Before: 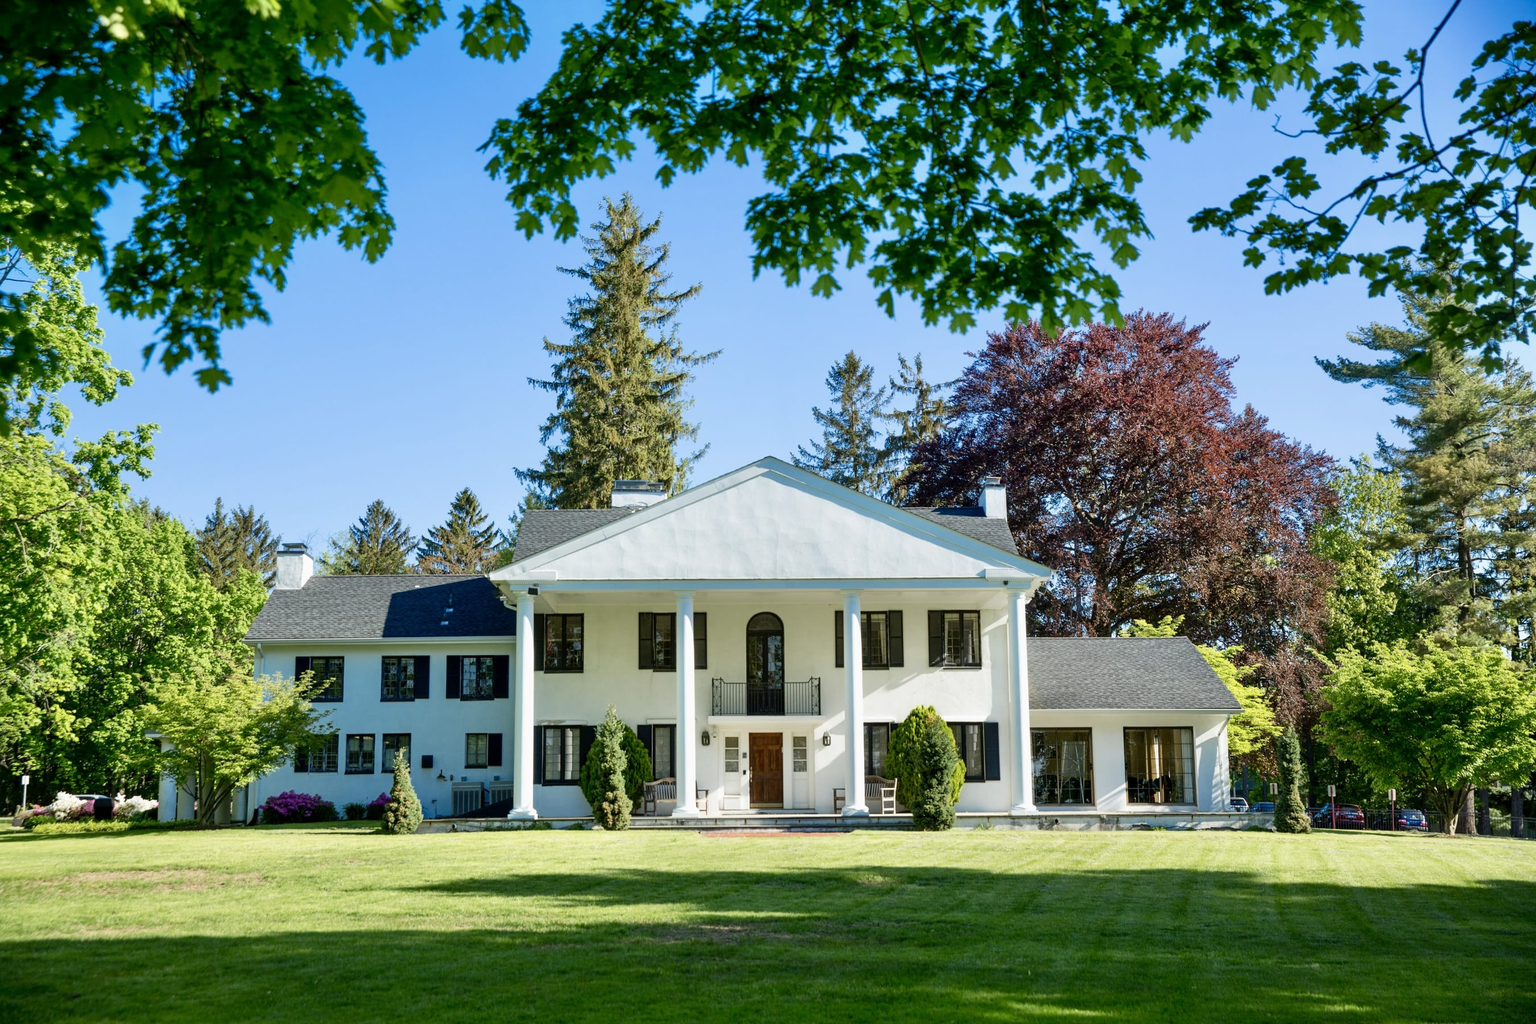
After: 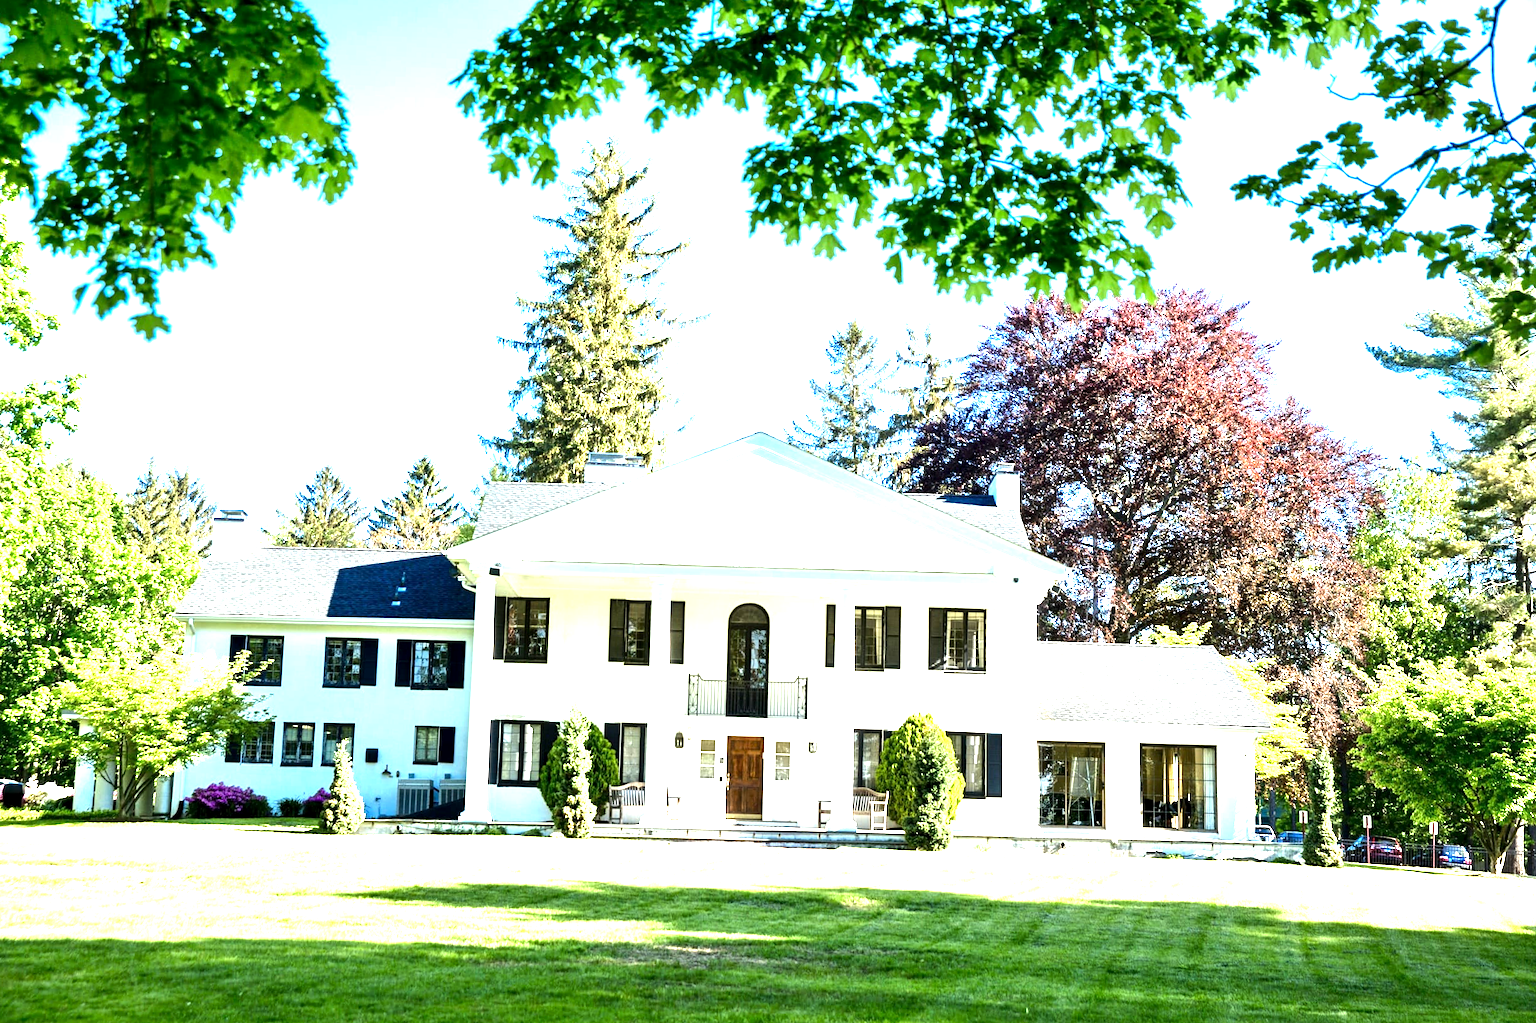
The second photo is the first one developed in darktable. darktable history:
tone equalizer: -8 EV -0.75 EV, -7 EV -0.7 EV, -6 EV -0.6 EV, -5 EV -0.4 EV, -3 EV 0.4 EV, -2 EV 0.6 EV, -1 EV 0.7 EV, +0 EV 0.75 EV, edges refinement/feathering 500, mask exposure compensation -1.57 EV, preserve details no
crop and rotate: angle -1.96°, left 3.097%, top 4.154%, right 1.586%, bottom 0.529%
exposure: black level correction 0.001, exposure 1.719 EV, compensate exposure bias true, compensate highlight preservation false
